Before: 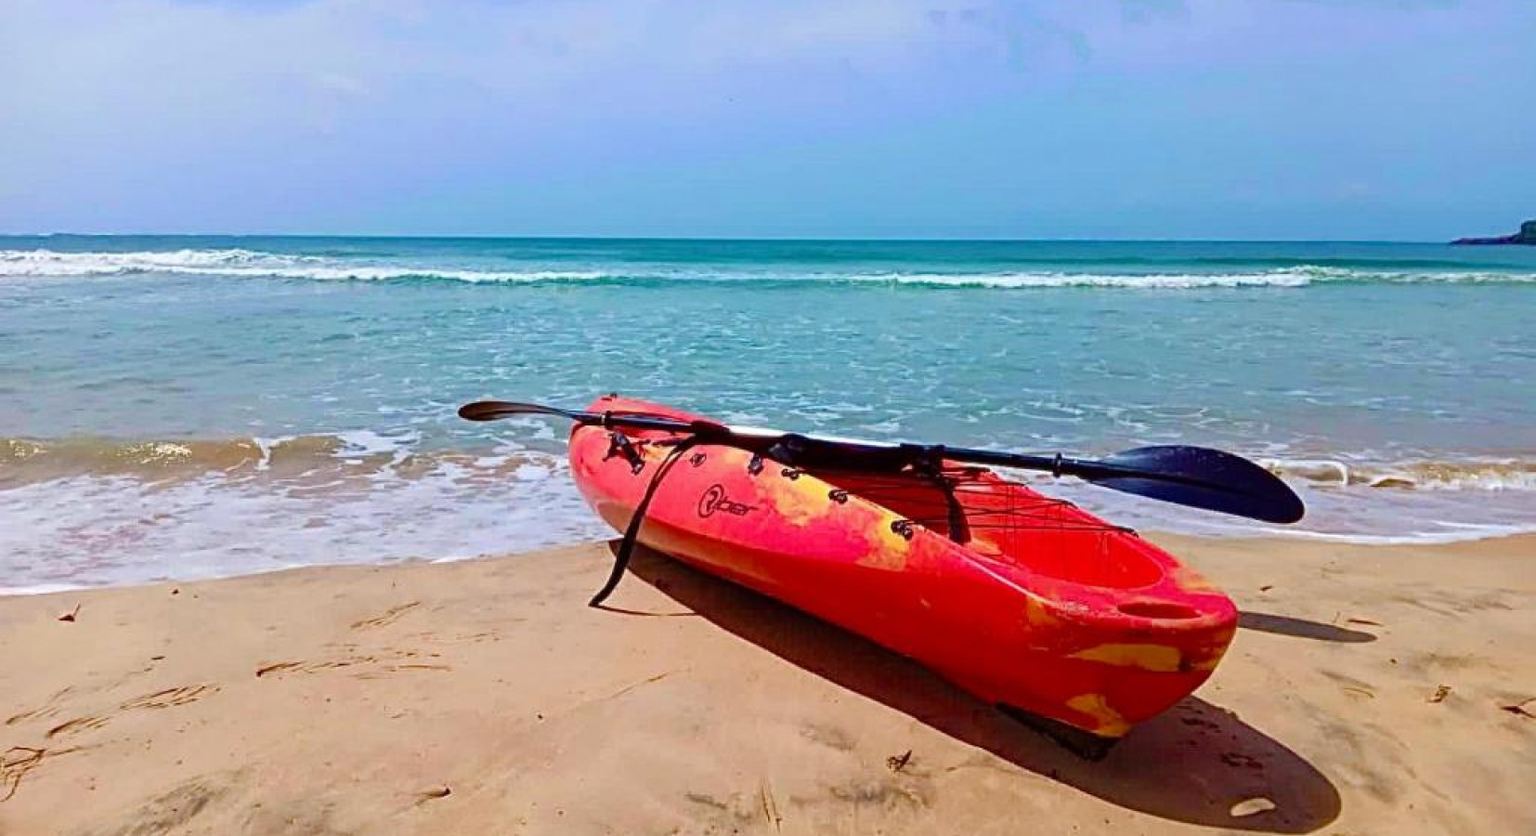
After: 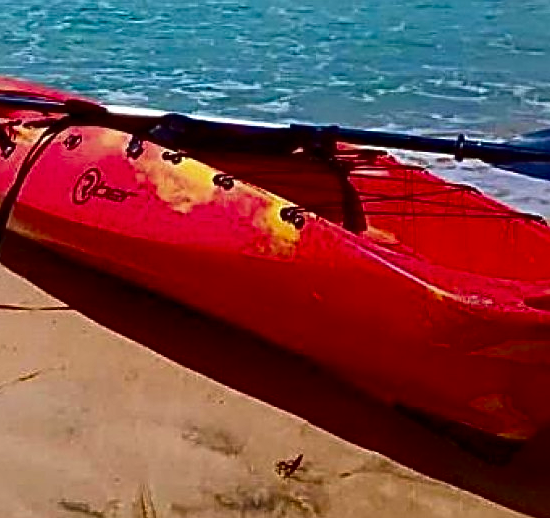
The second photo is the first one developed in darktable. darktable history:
crop: left 41.074%, top 39.238%, right 25.632%, bottom 3.133%
contrast brightness saturation: contrast 0.097, brightness -0.276, saturation 0.149
sharpen: on, module defaults
